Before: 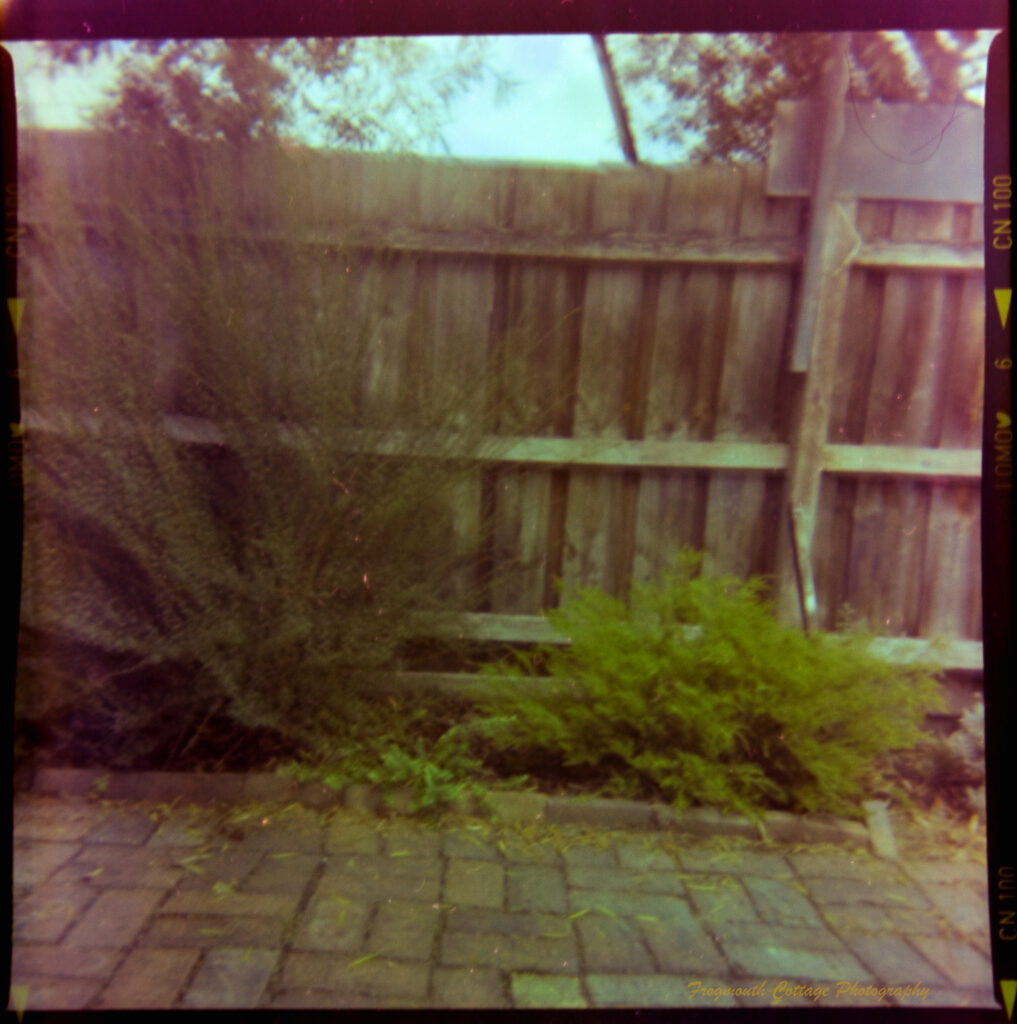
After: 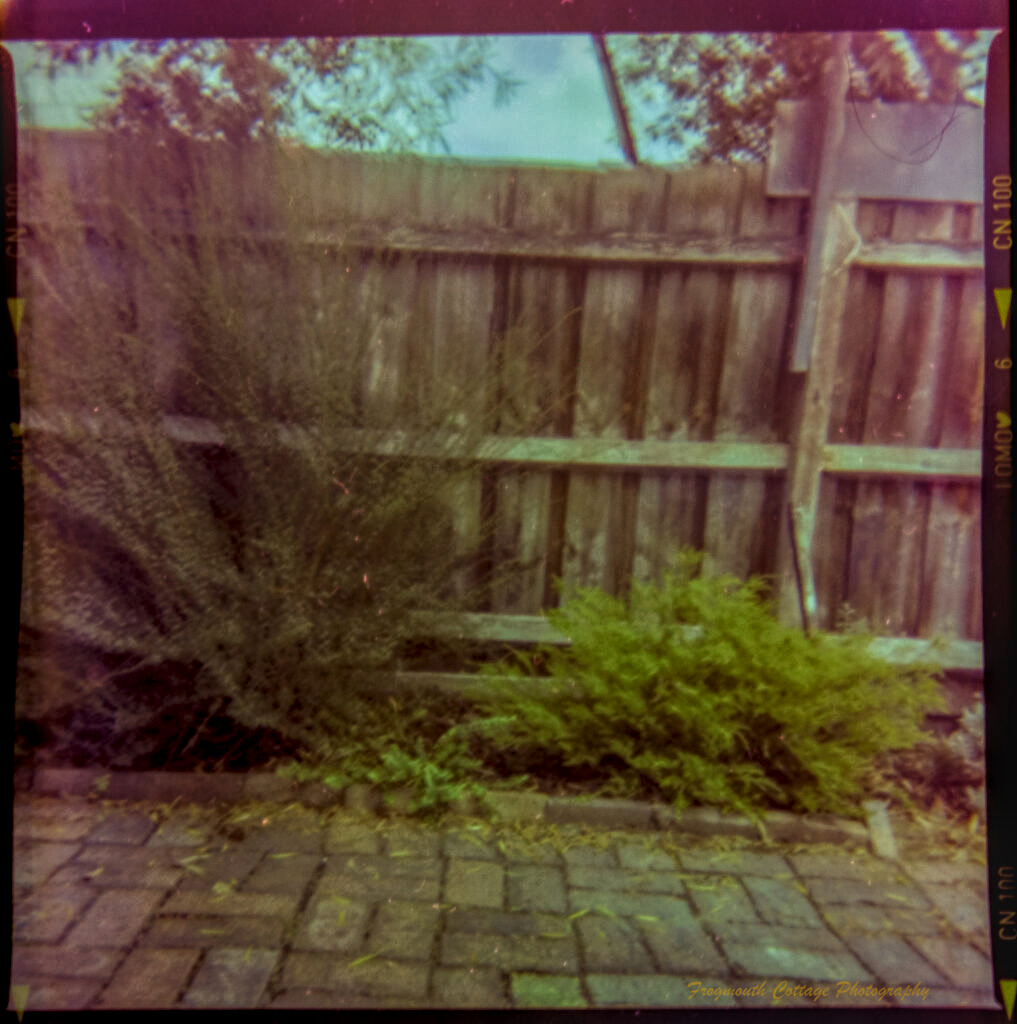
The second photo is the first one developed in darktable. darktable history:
local contrast: highlights 20%, shadows 23%, detail 200%, midtone range 0.2
